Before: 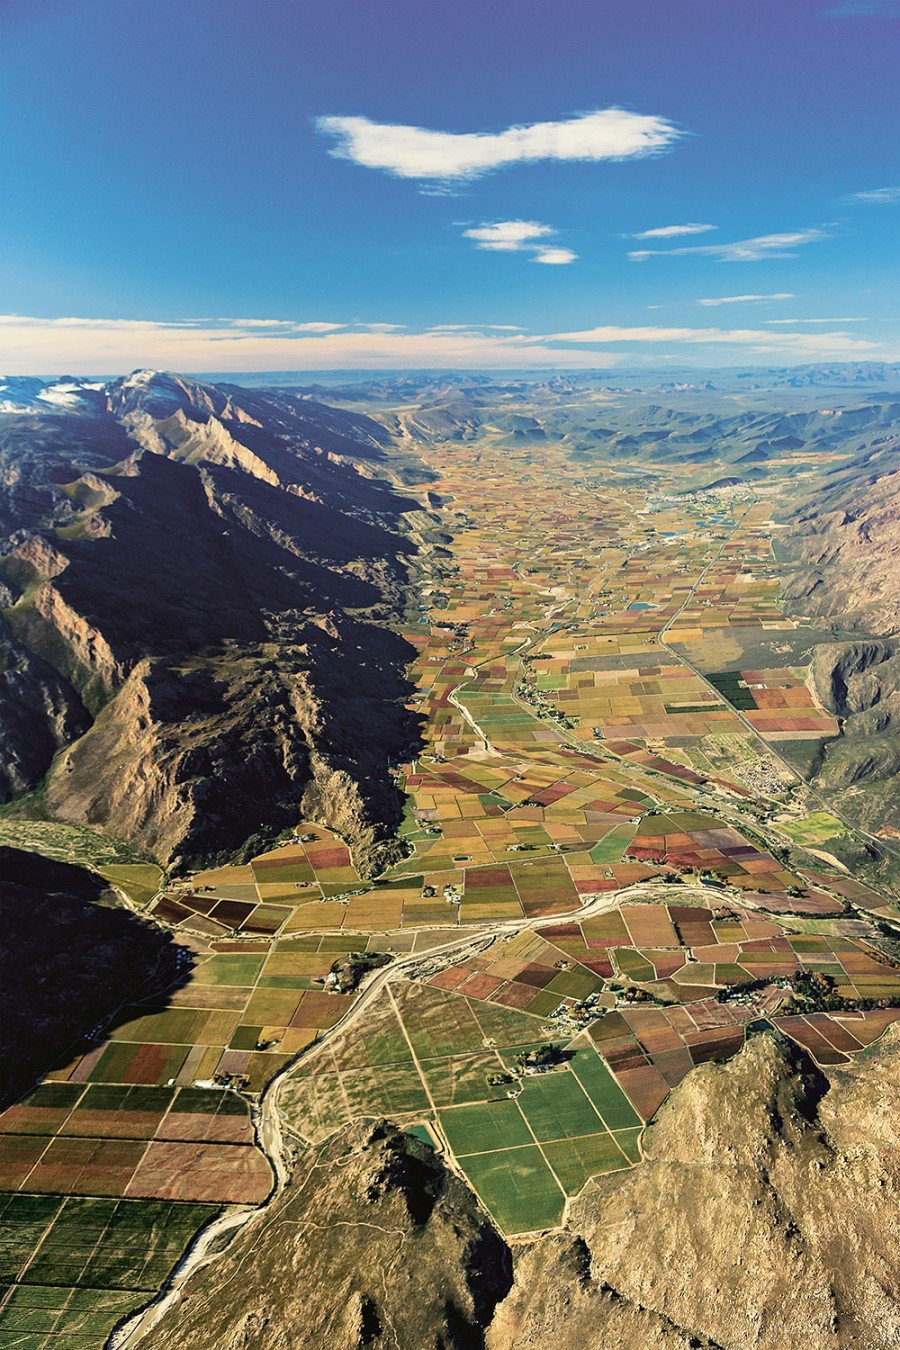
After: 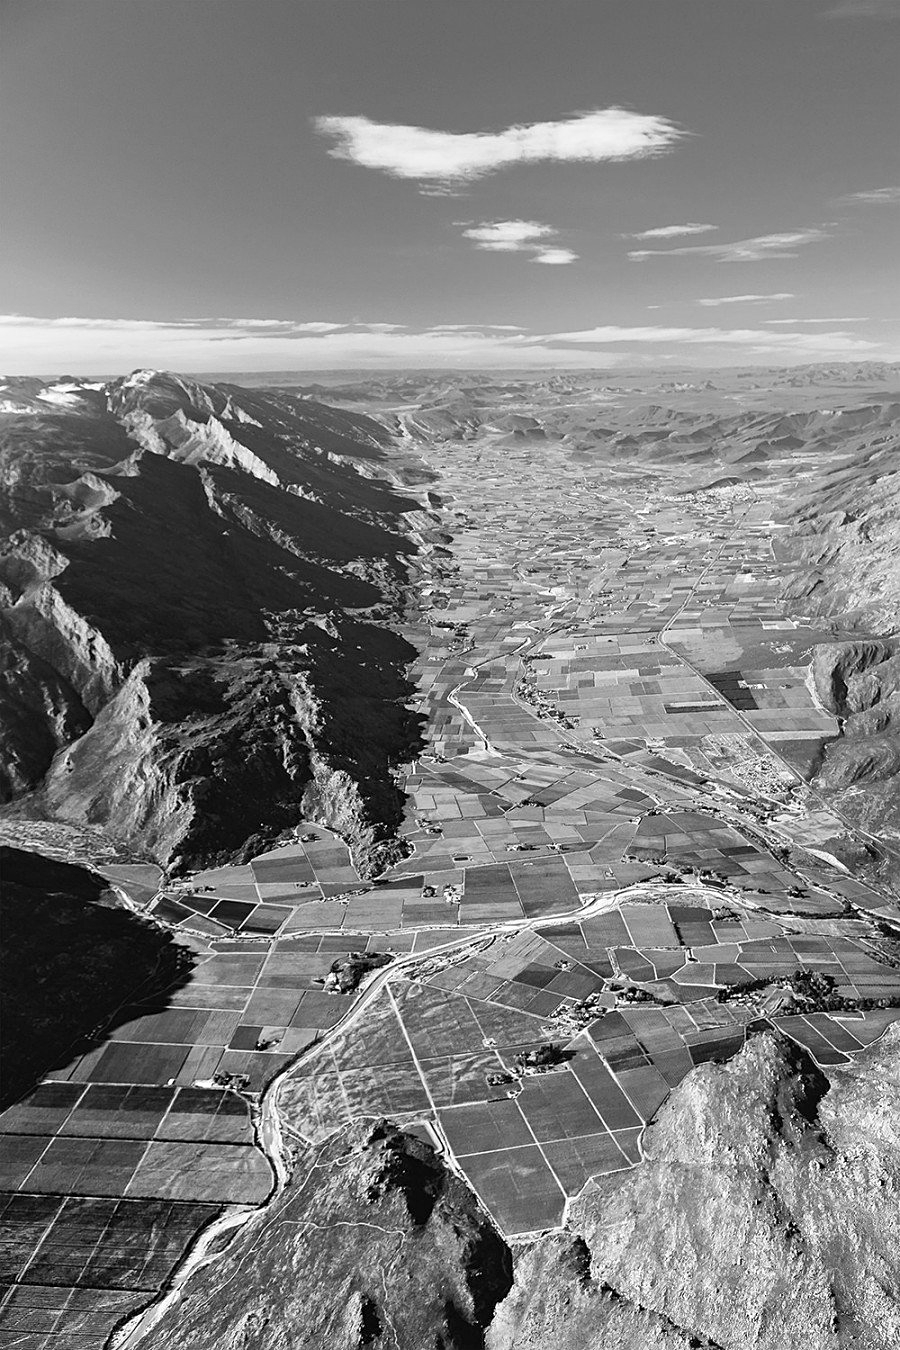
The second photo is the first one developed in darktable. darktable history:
sharpen: amount 0.2
white balance: red 1.188, blue 1.11
monochrome: a 32, b 64, size 2.3
